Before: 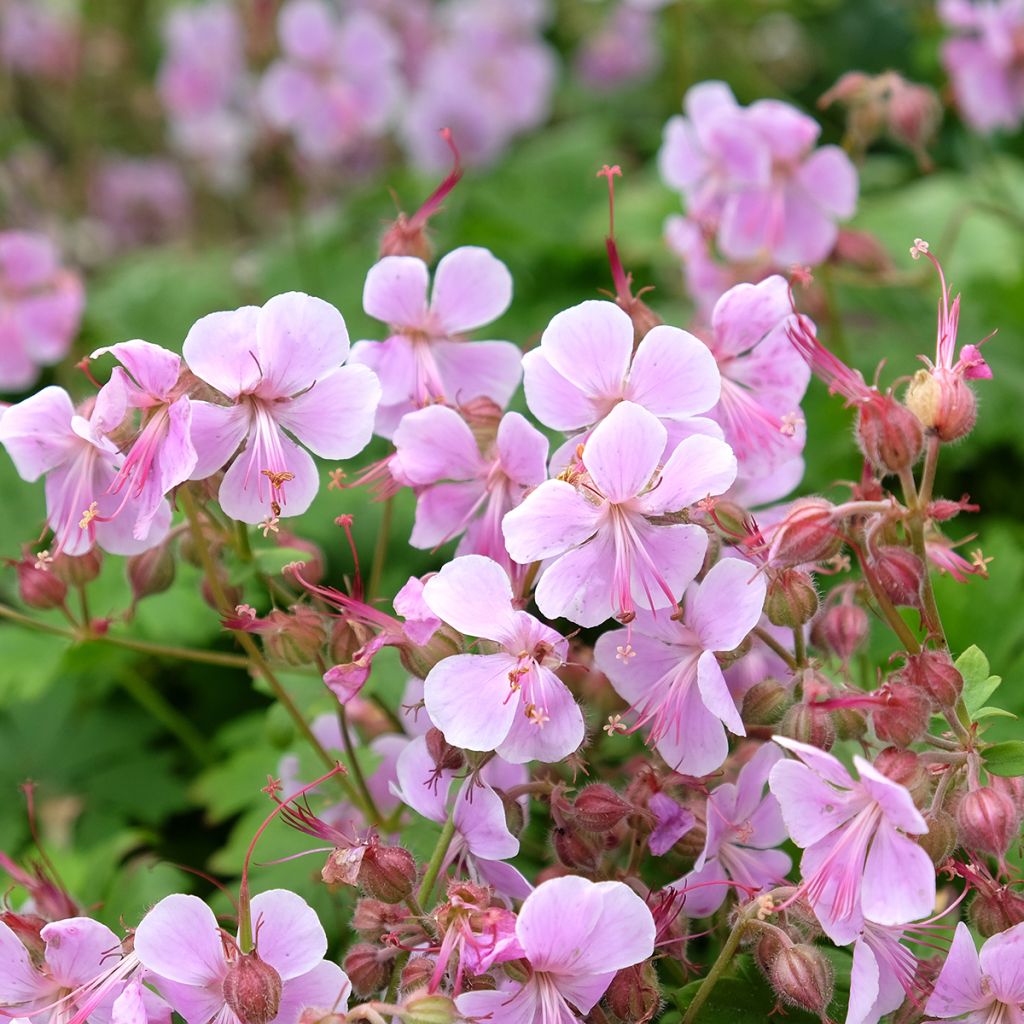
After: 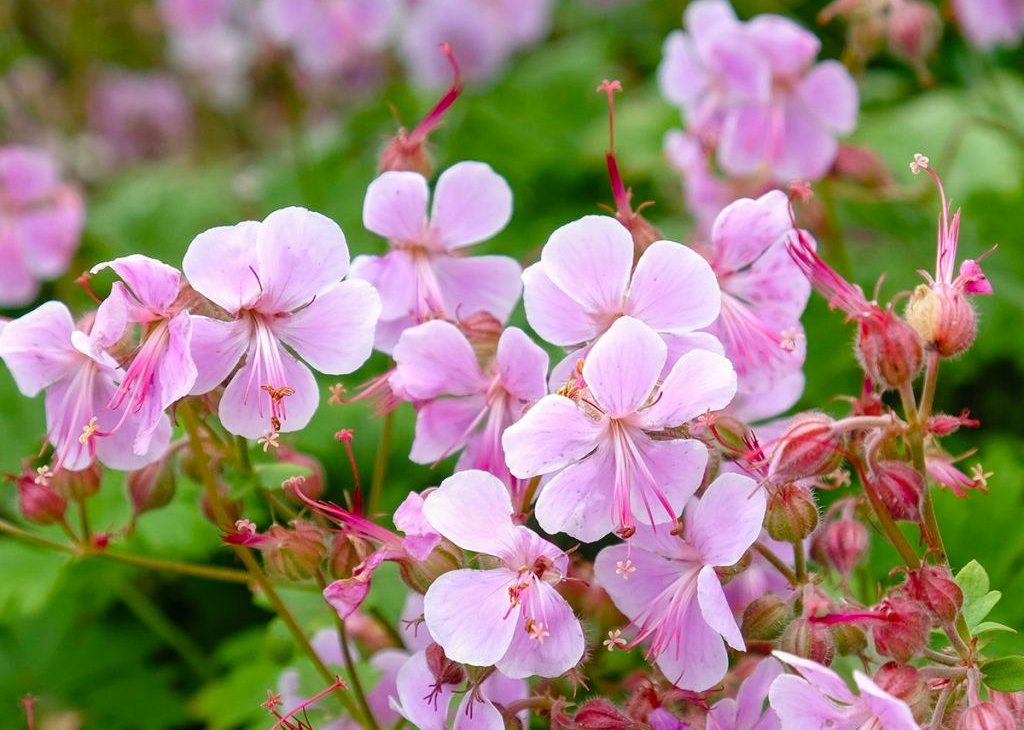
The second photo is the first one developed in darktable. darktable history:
color balance rgb: perceptual saturation grading › global saturation 20%, perceptual saturation grading › highlights -24.787%, perceptual saturation grading › shadows 49.428%
crop and rotate: top 8.311%, bottom 20.339%
local contrast: detail 109%
